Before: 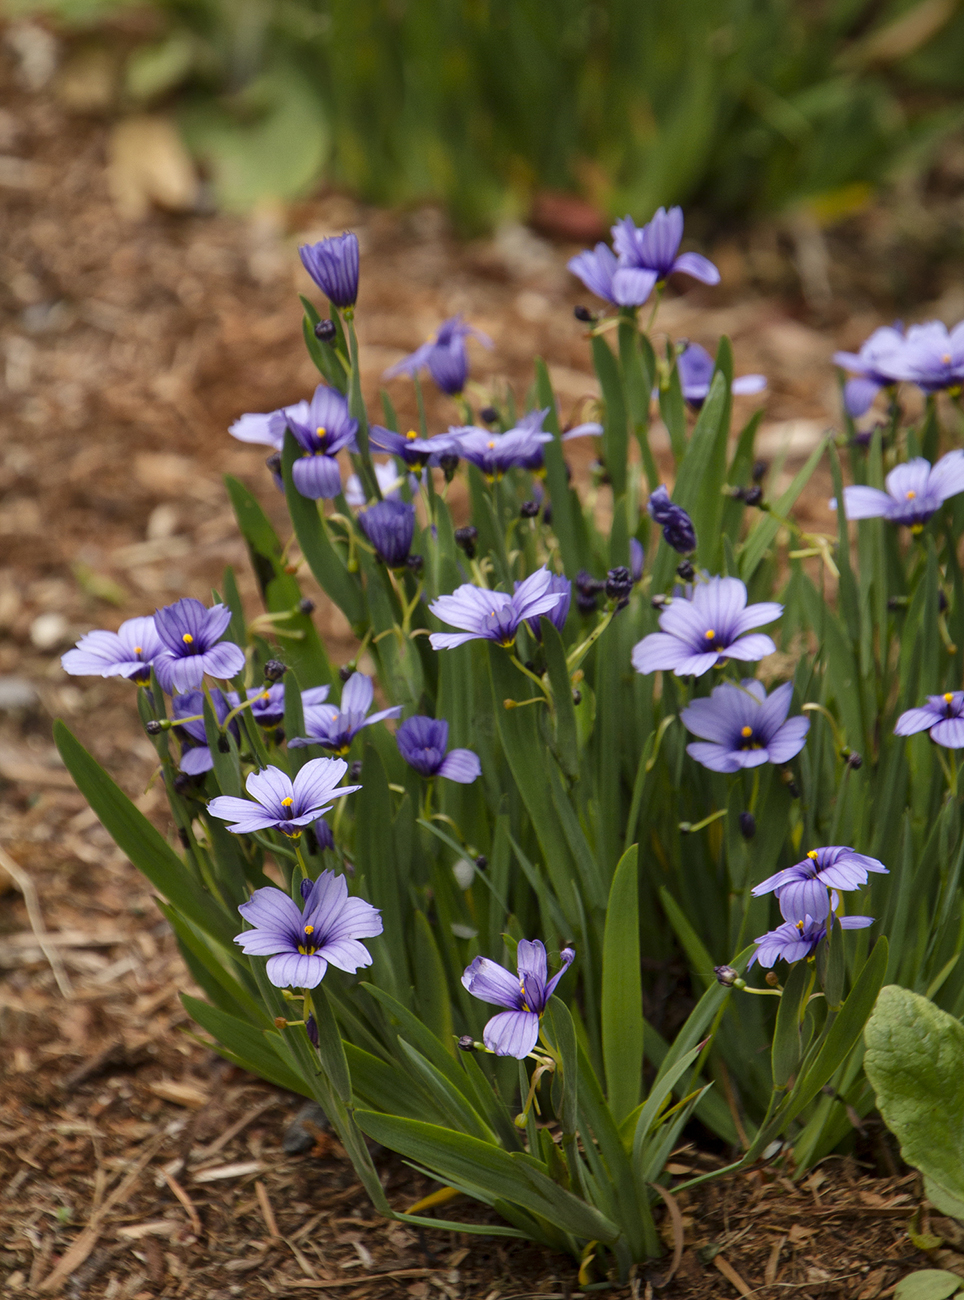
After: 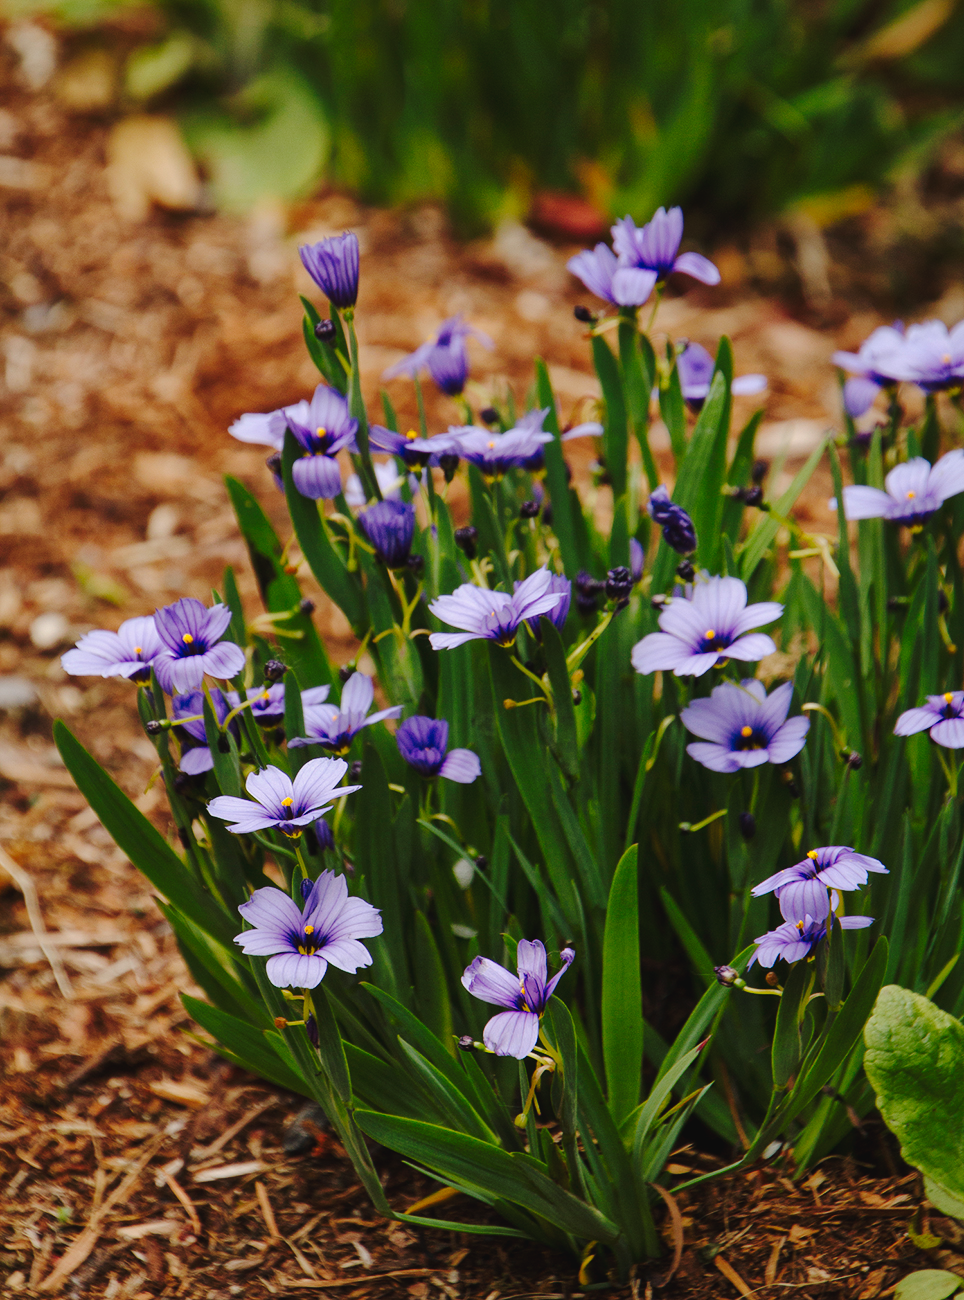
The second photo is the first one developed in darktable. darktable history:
tone curve: curves: ch0 [(0, 0.032) (0.094, 0.08) (0.265, 0.208) (0.41, 0.417) (0.485, 0.524) (0.638, 0.673) (0.845, 0.828) (0.994, 0.964)]; ch1 [(0, 0) (0.161, 0.092) (0.37, 0.302) (0.437, 0.456) (0.469, 0.482) (0.498, 0.504) (0.576, 0.583) (0.644, 0.638) (0.725, 0.765) (1, 1)]; ch2 [(0, 0) (0.352, 0.403) (0.45, 0.469) (0.502, 0.504) (0.54, 0.521) (0.589, 0.576) (1, 1)], preserve colors none
